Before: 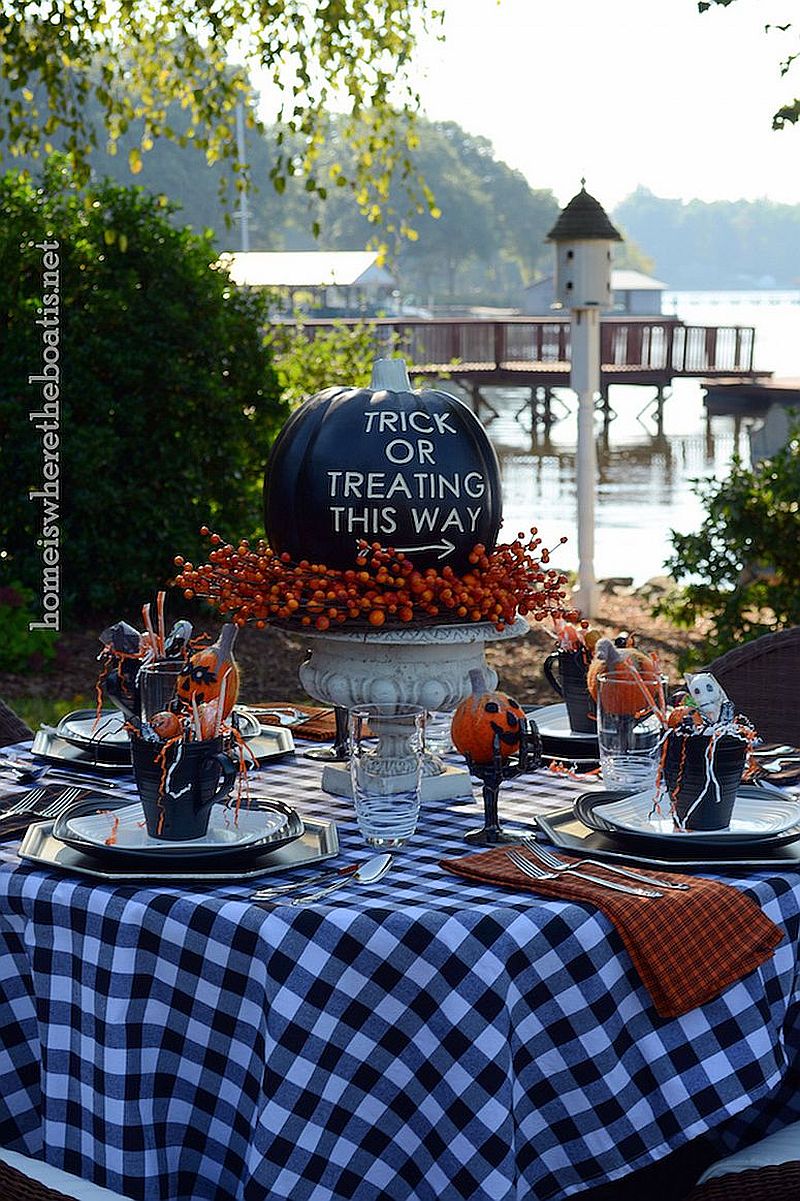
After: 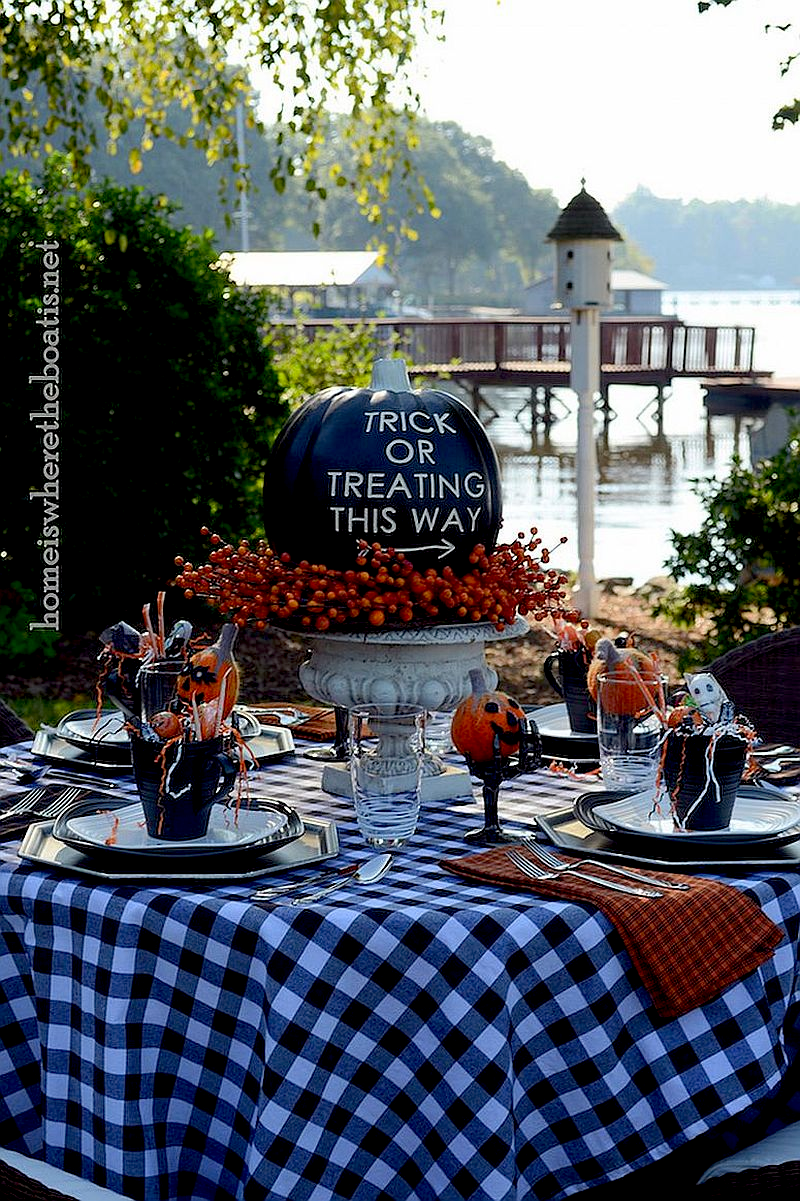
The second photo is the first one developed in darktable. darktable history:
exposure: black level correction 0.013, compensate exposure bias true, compensate highlight preservation false
